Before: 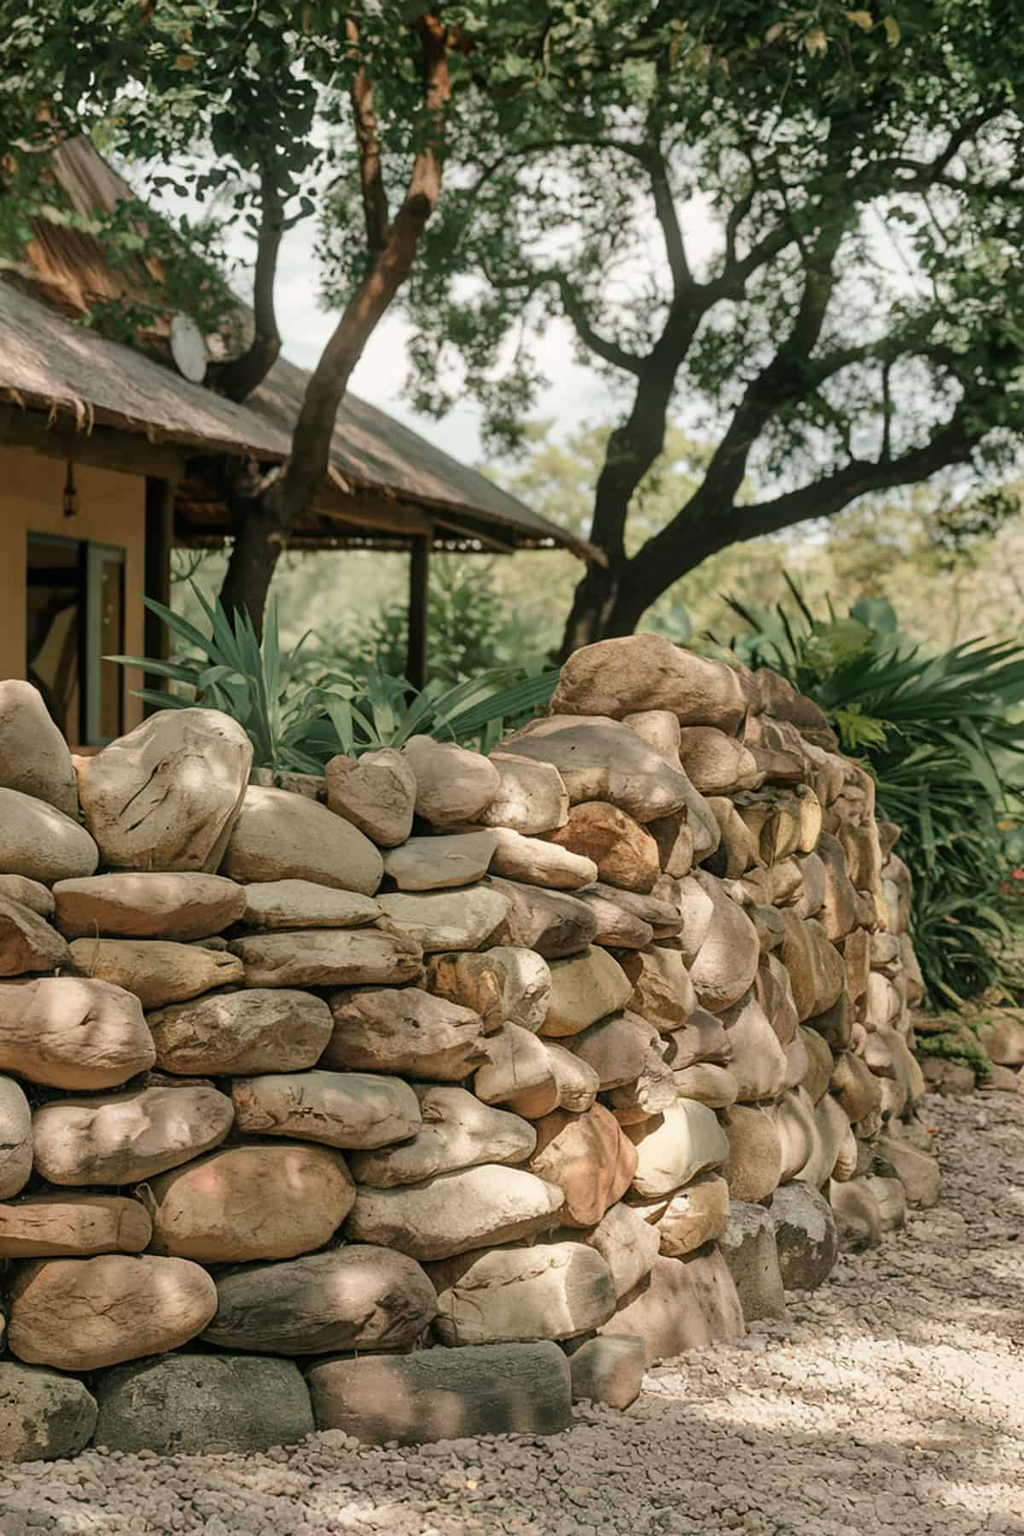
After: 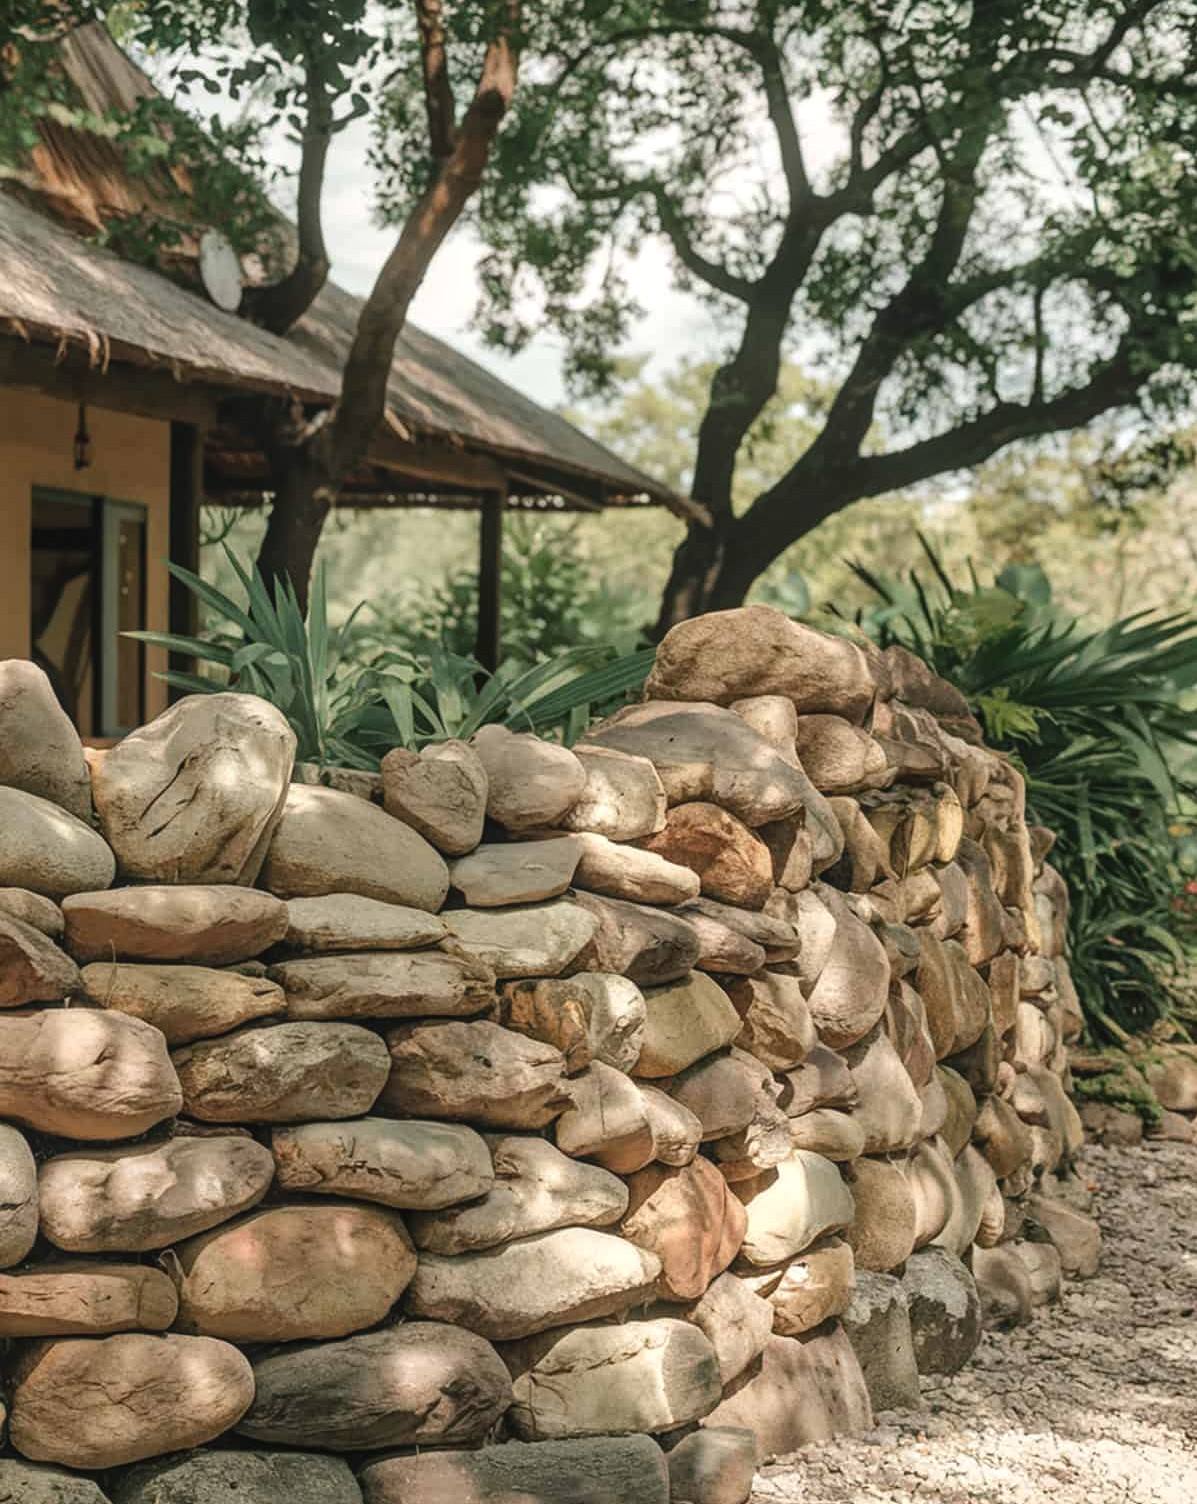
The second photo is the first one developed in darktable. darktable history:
local contrast: on, module defaults
tone equalizer: on, module defaults
exposure: black level correction -0.008, exposure 0.067 EV, compensate highlight preservation false
crop: top 7.625%, bottom 8.027%
